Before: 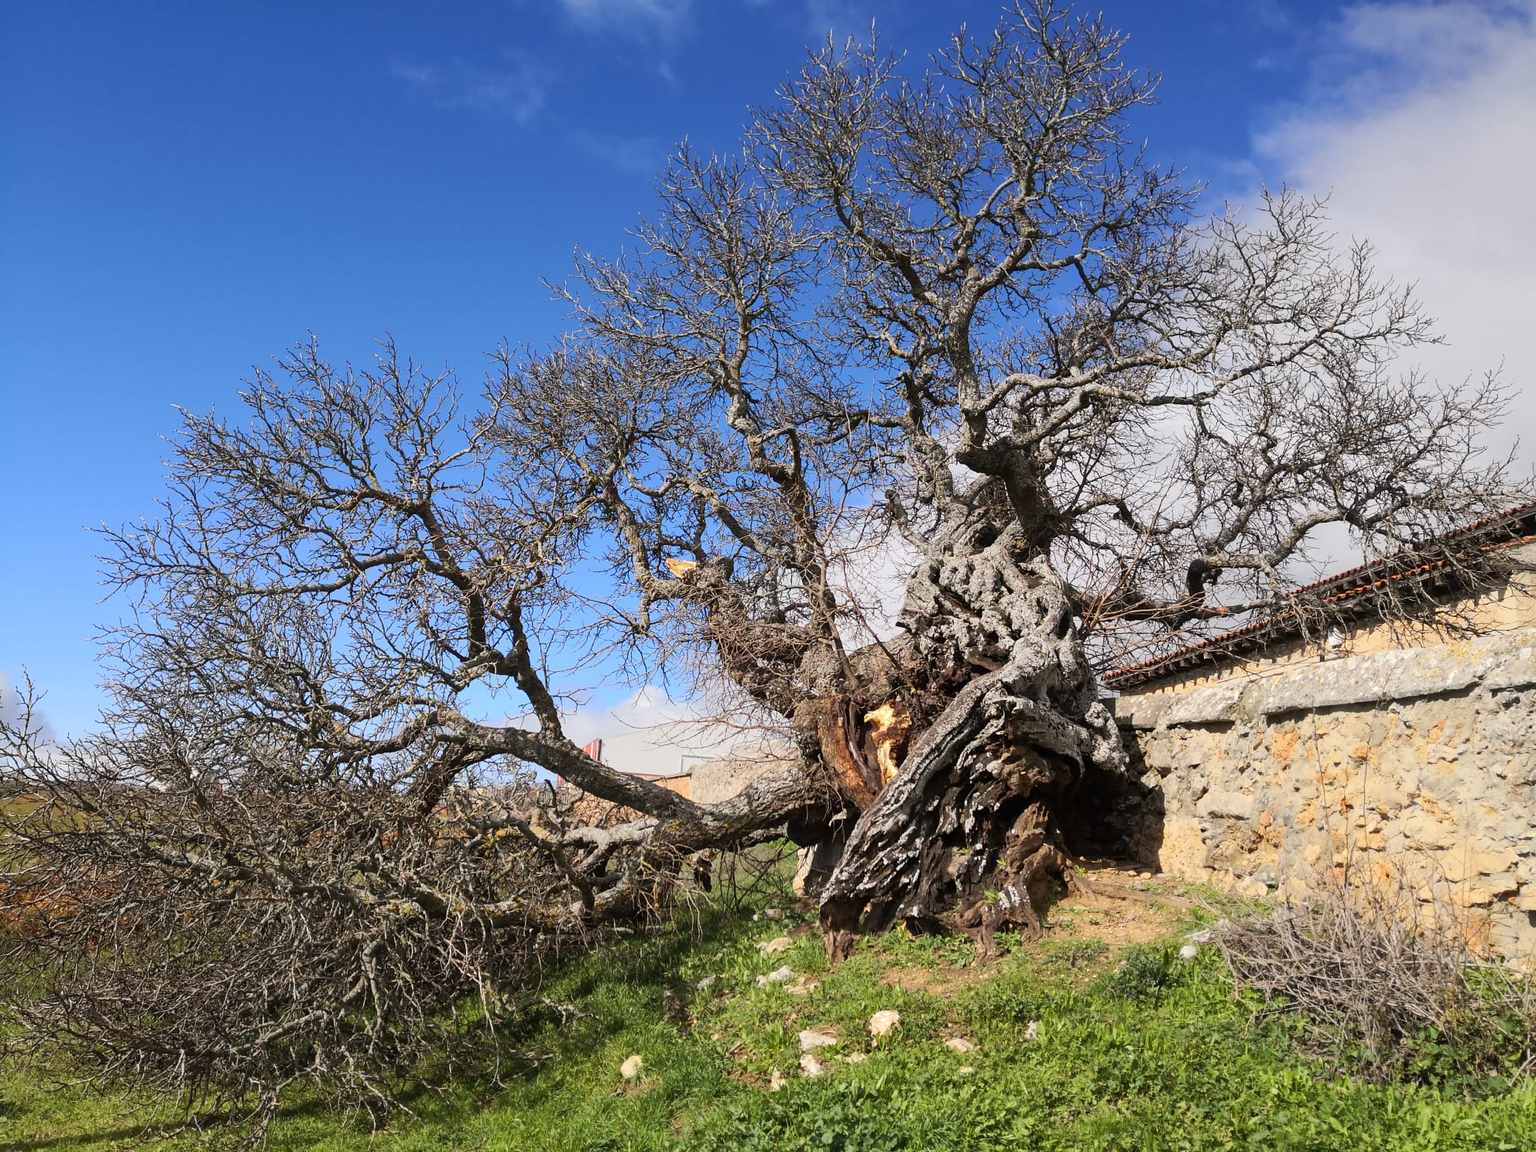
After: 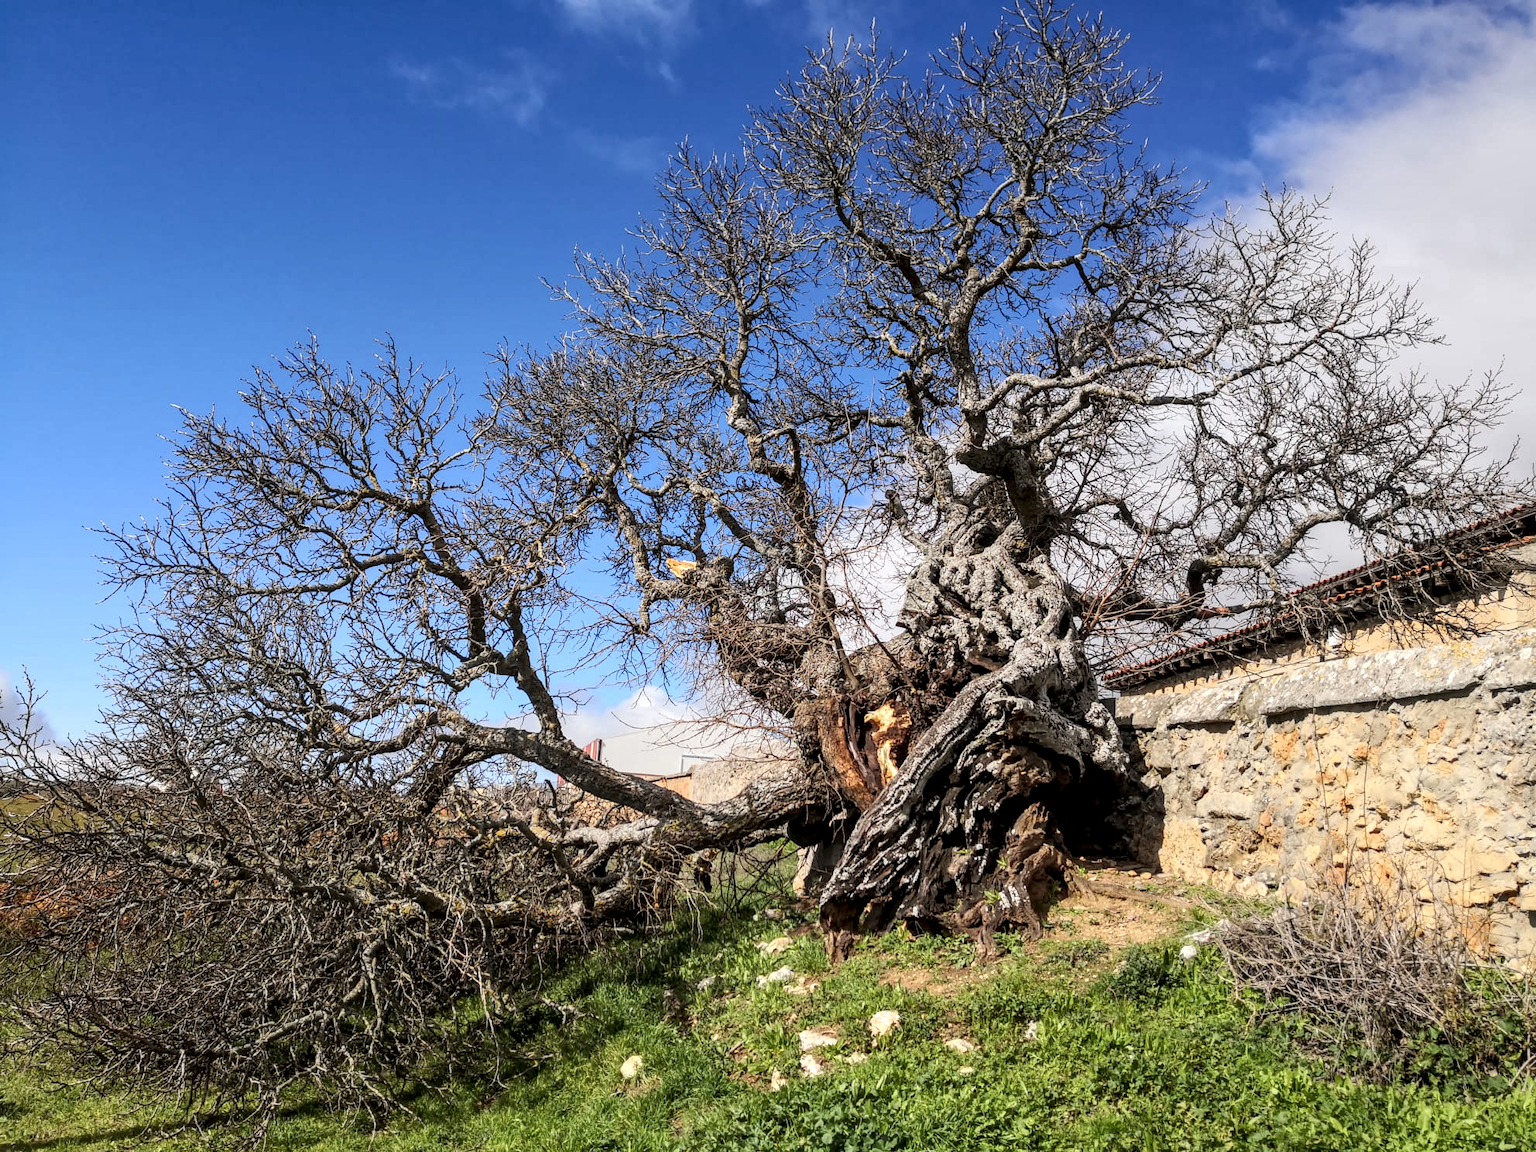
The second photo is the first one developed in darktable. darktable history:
exposure: compensate highlight preservation false
local contrast: detail 150%
